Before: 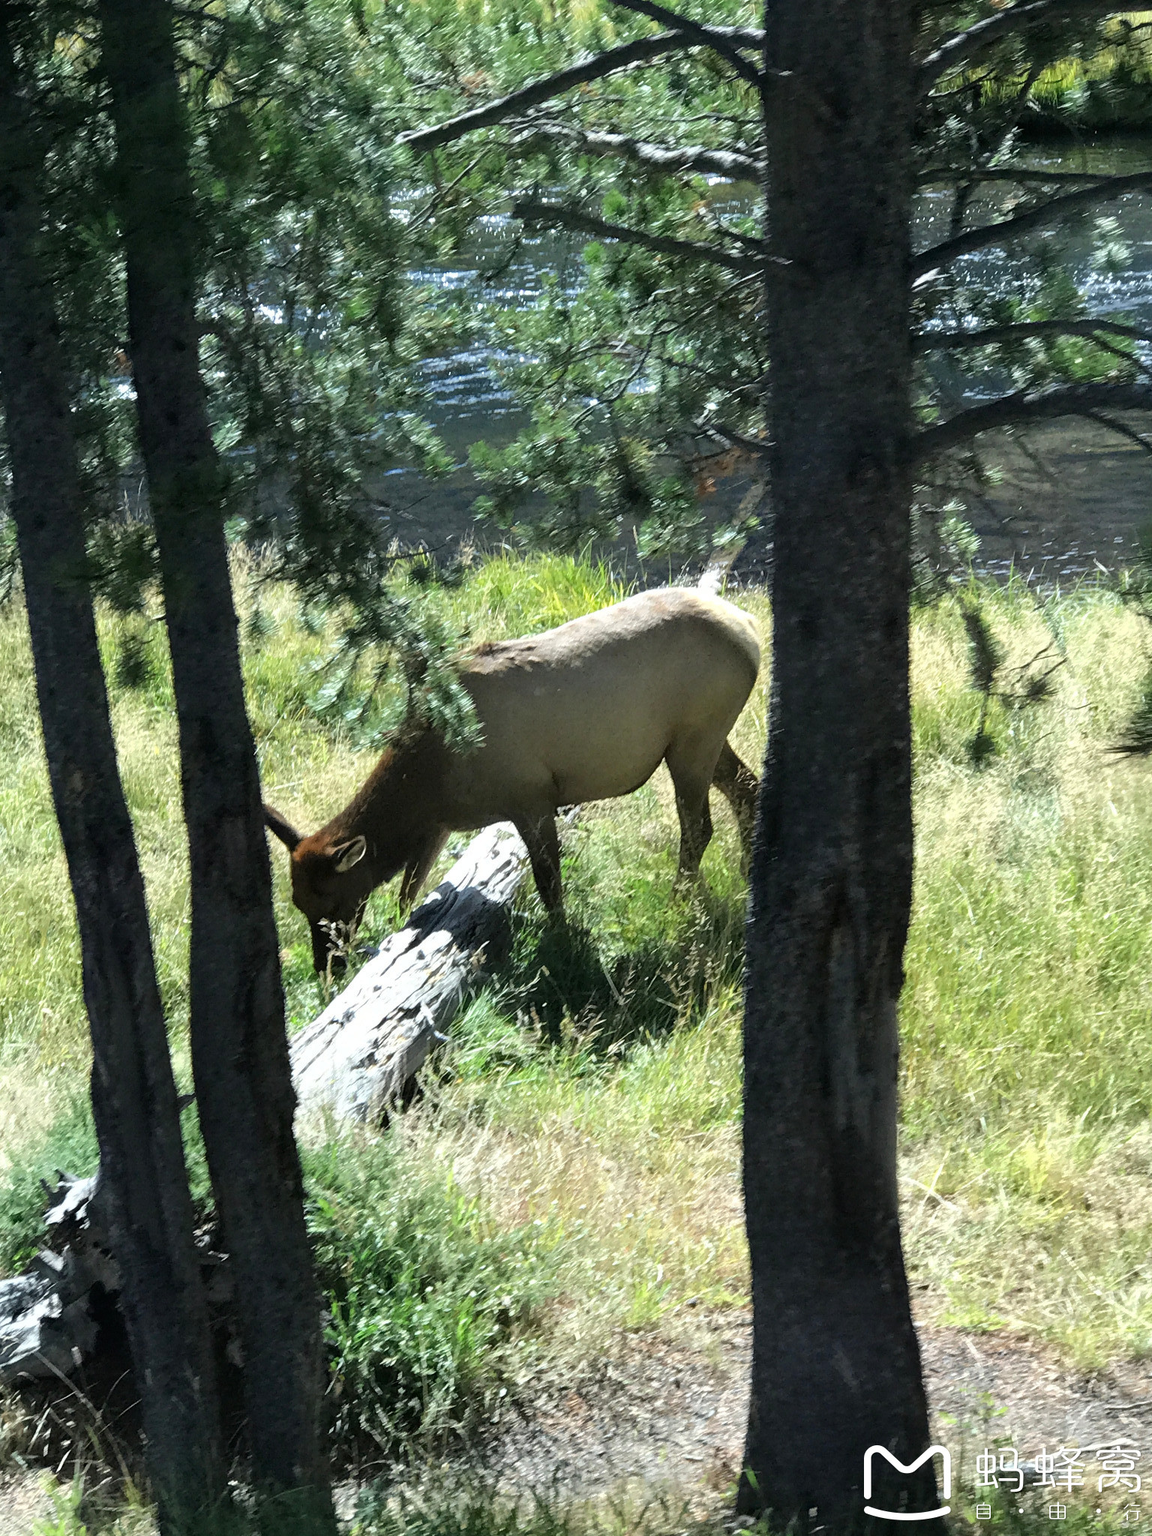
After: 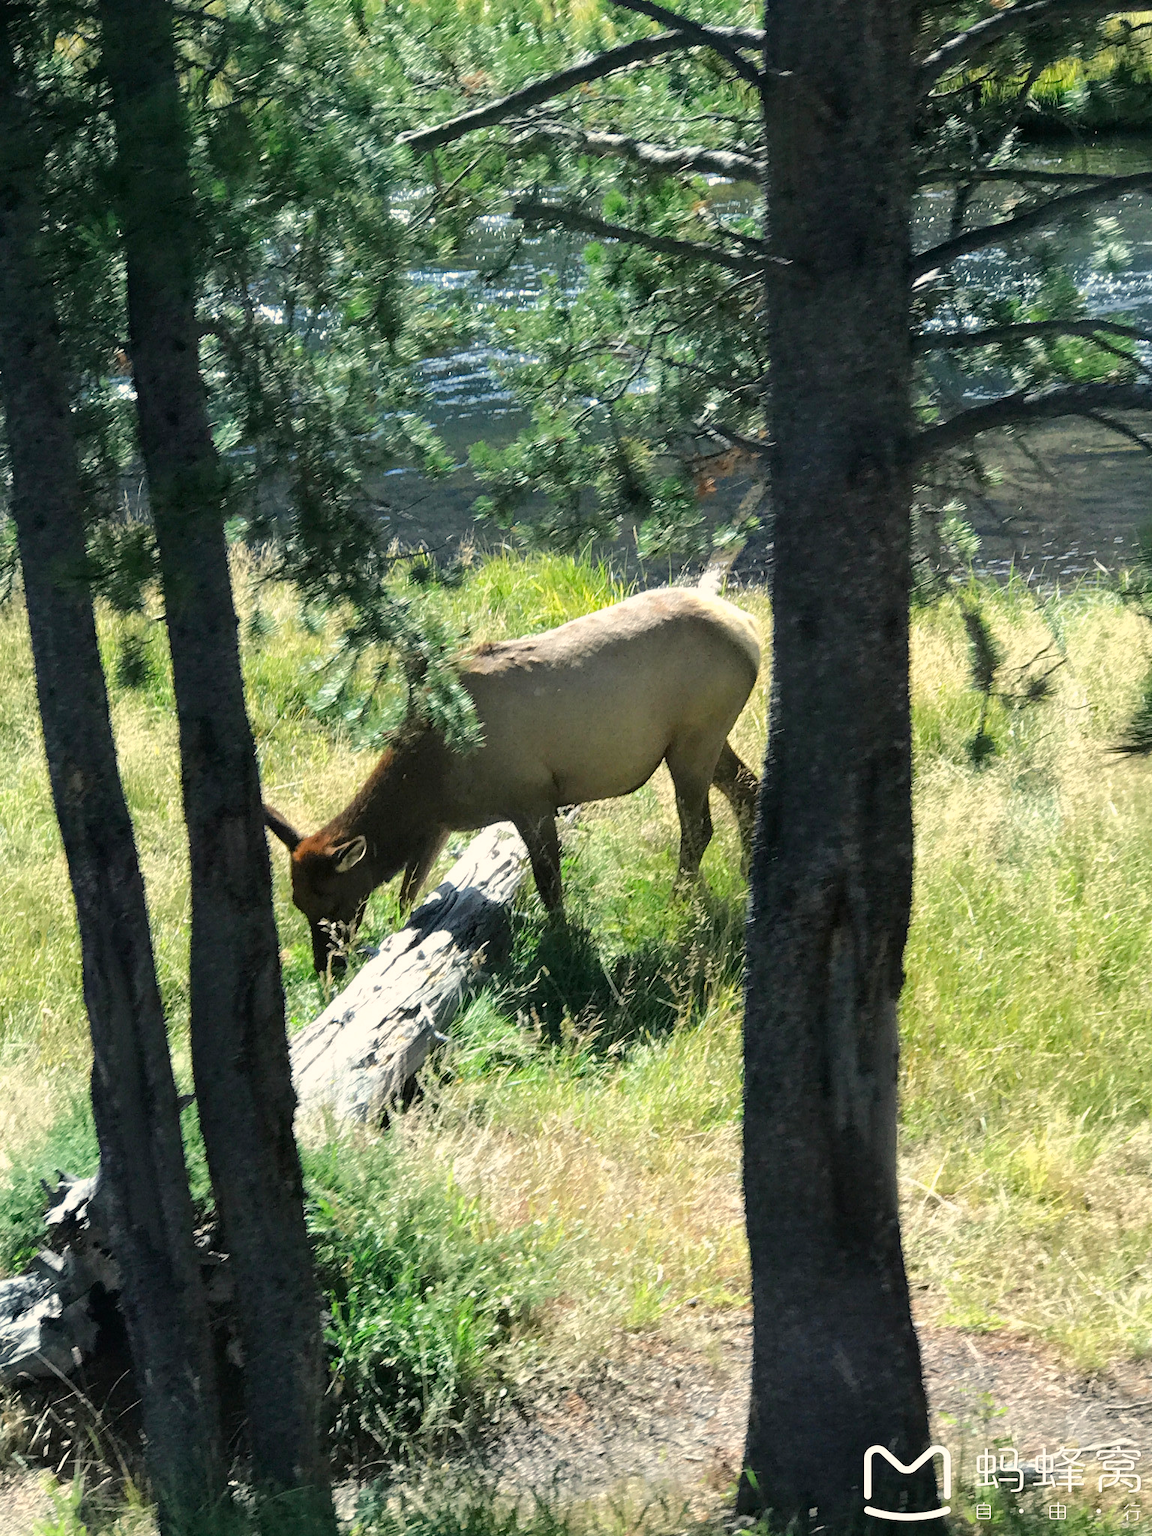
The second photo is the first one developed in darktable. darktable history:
color balance rgb: highlights gain › chroma 3.099%, highlights gain › hue 71.4°, linear chroma grading › global chroma -15.134%, perceptual saturation grading › global saturation 7.022%, perceptual saturation grading › shadows 3.339%, perceptual brilliance grading › mid-tones 9.783%, perceptual brilliance grading › shadows 14.585%
